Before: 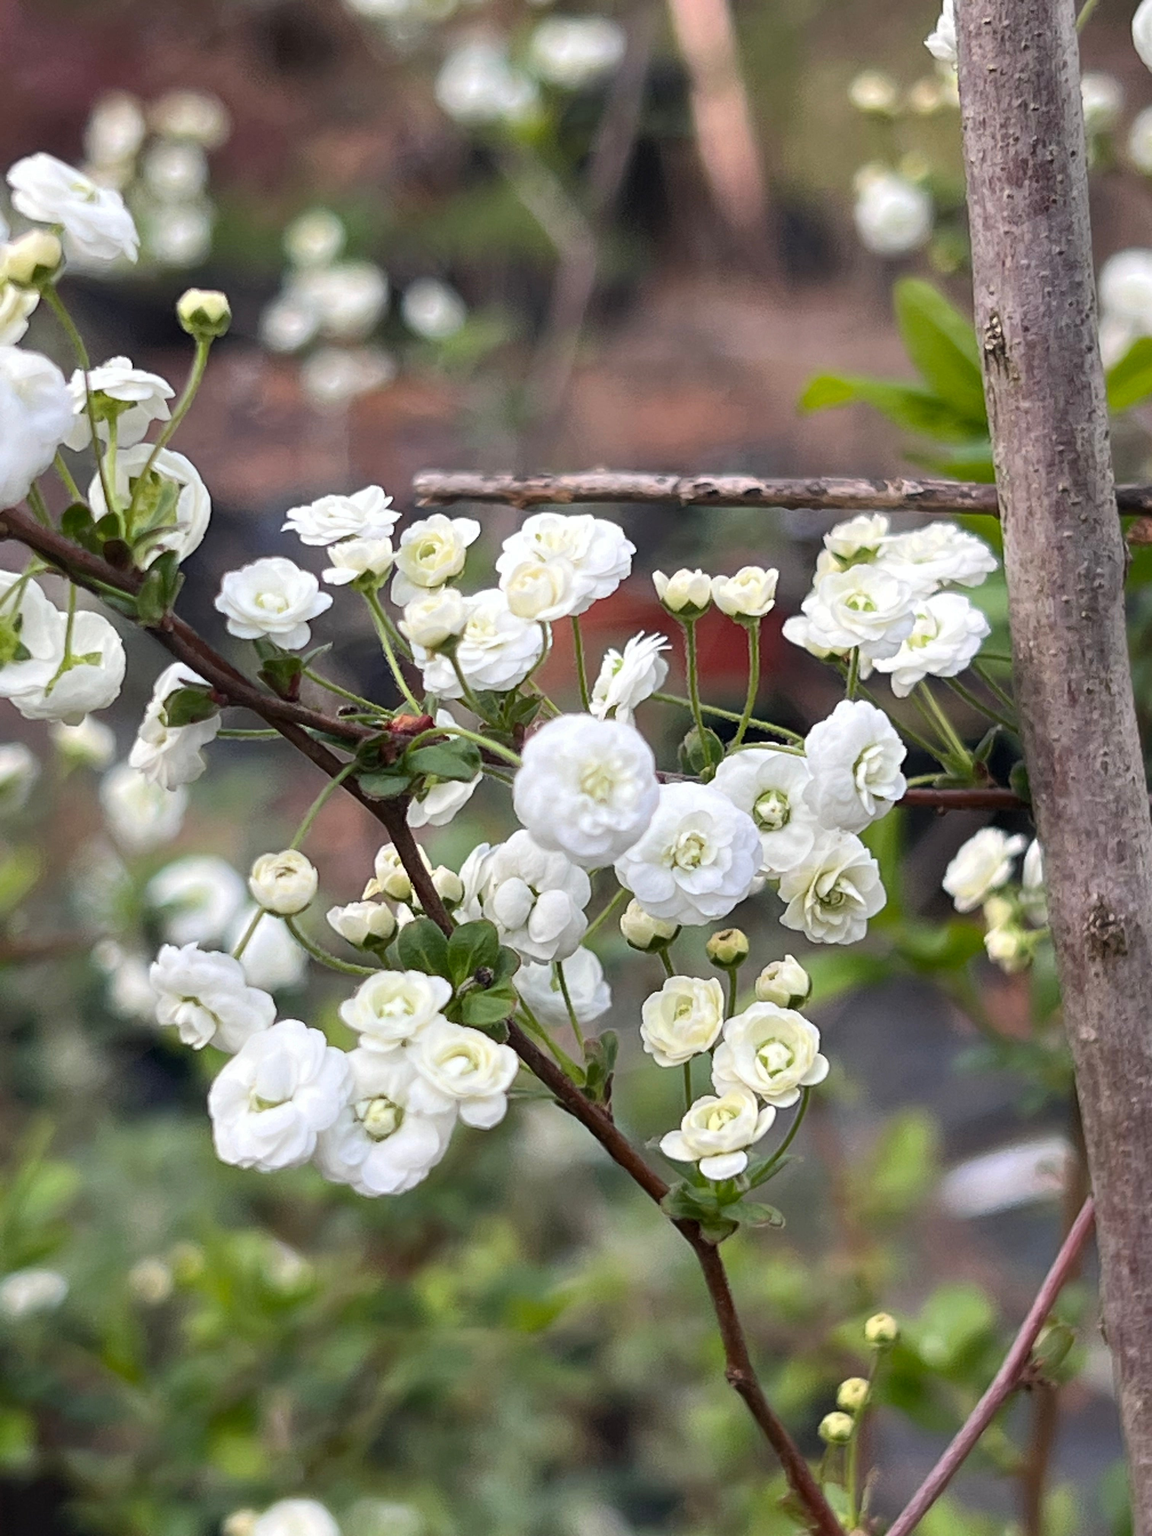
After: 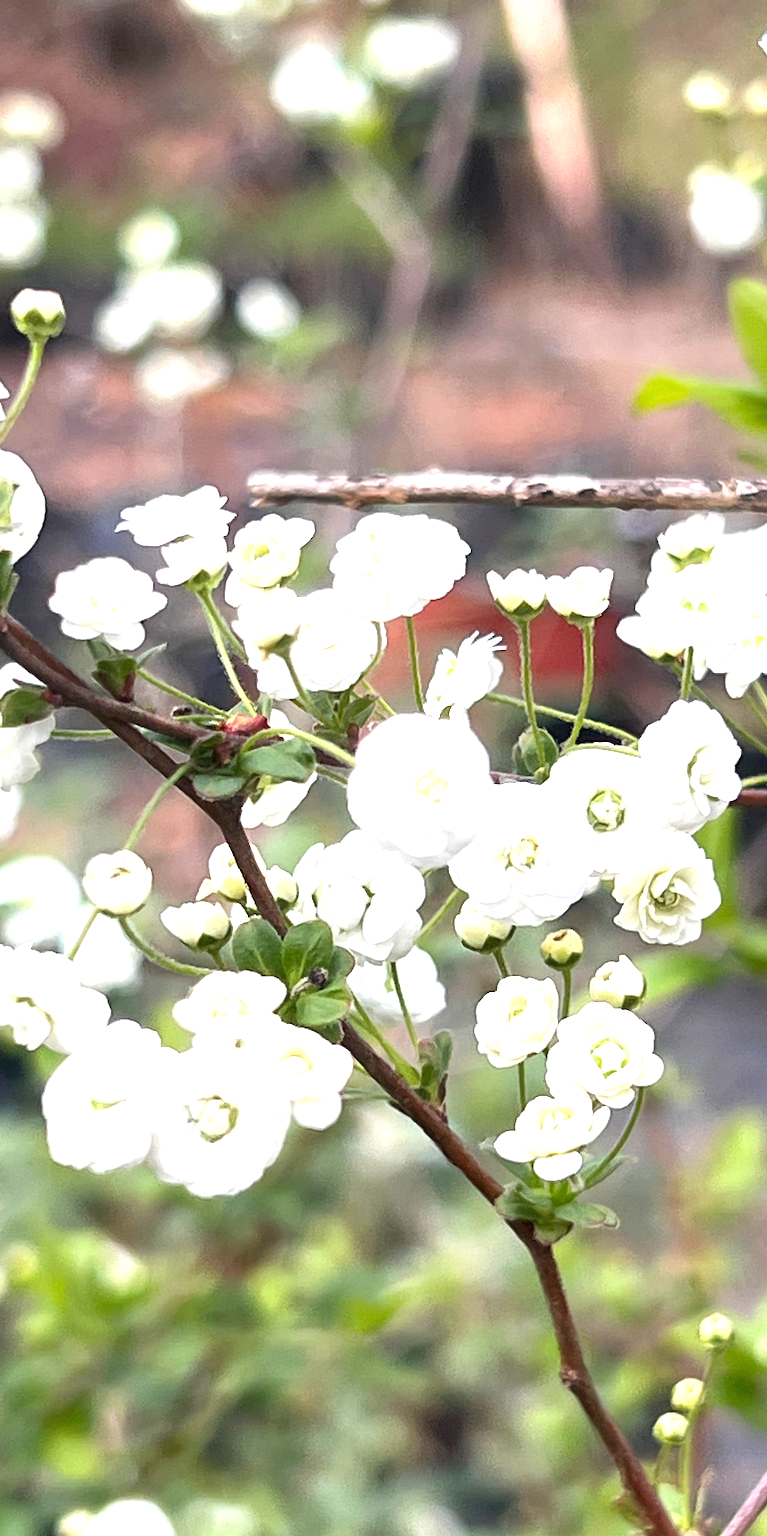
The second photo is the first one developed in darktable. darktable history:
exposure: black level correction 0, exposure 1.2 EV, compensate exposure bias true, compensate highlight preservation false
crop and rotate: left 14.439%, right 18.919%
